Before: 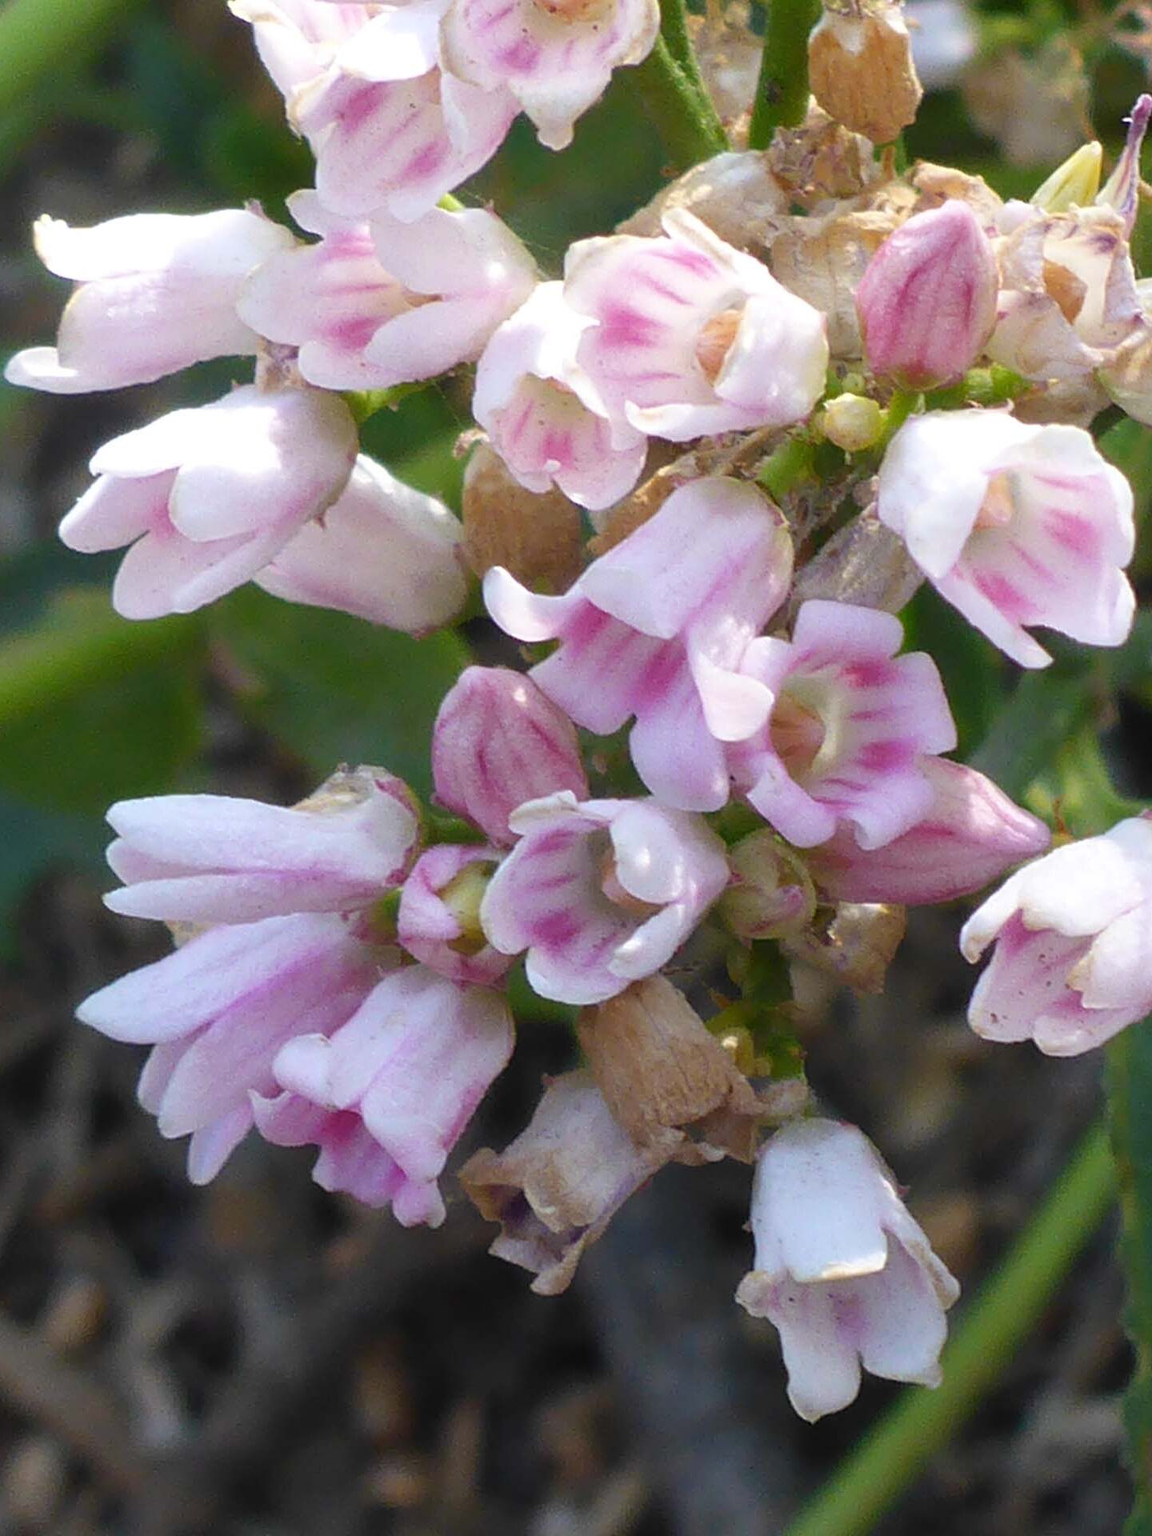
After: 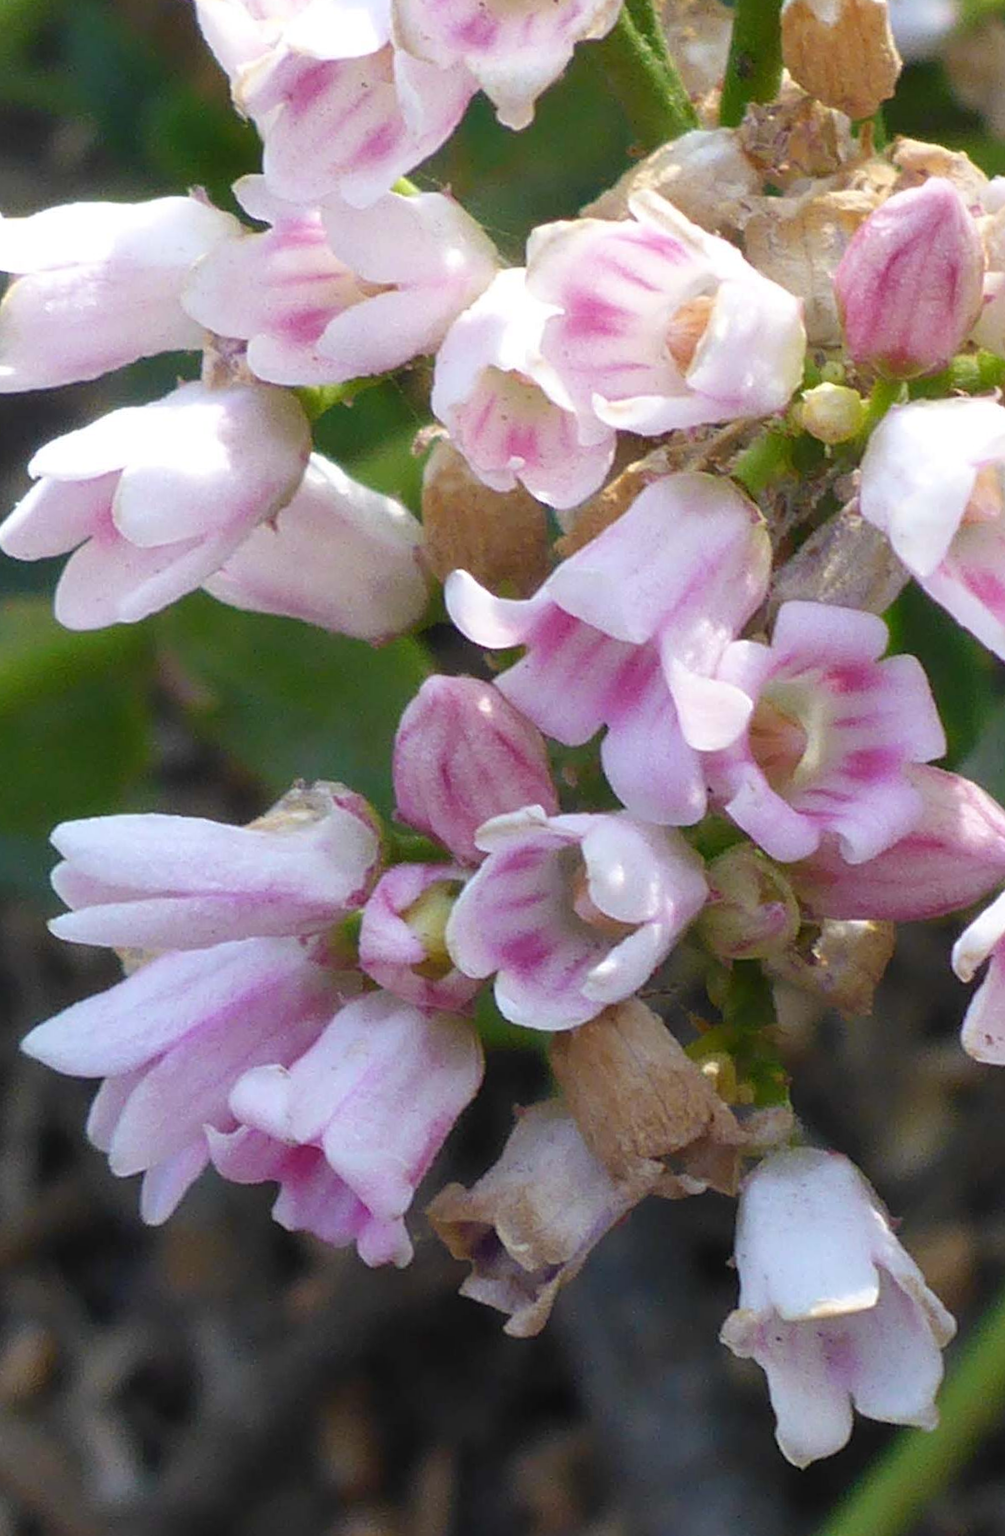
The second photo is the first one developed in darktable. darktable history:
crop and rotate: angle 0.68°, left 4.501%, top 1.061%, right 11.414%, bottom 2.55%
